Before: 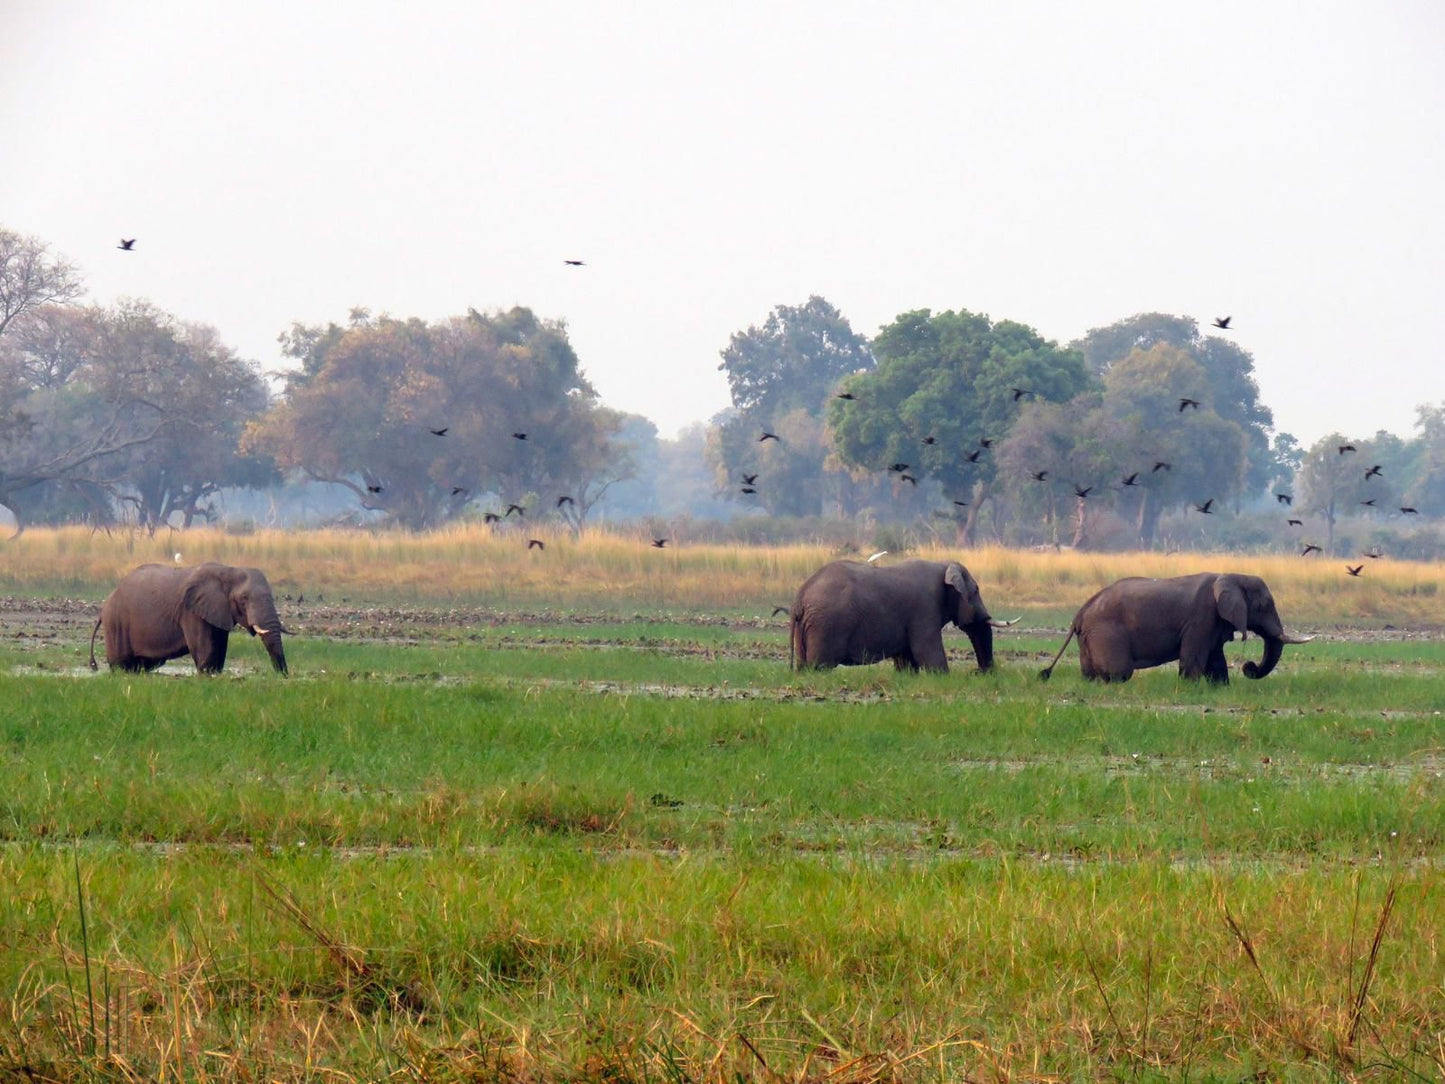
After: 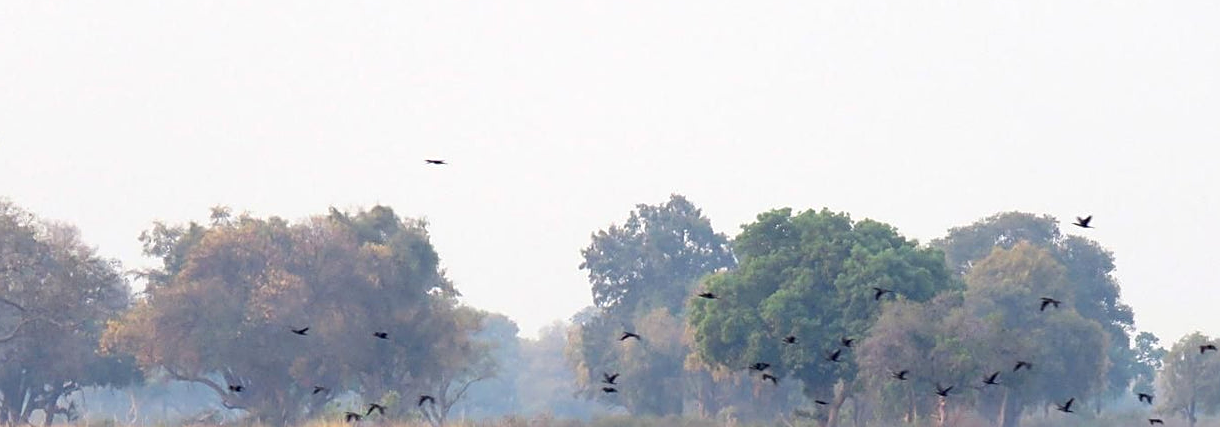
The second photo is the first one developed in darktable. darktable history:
crop and rotate: left 9.677%, top 9.391%, right 5.841%, bottom 51.202%
sharpen: on, module defaults
